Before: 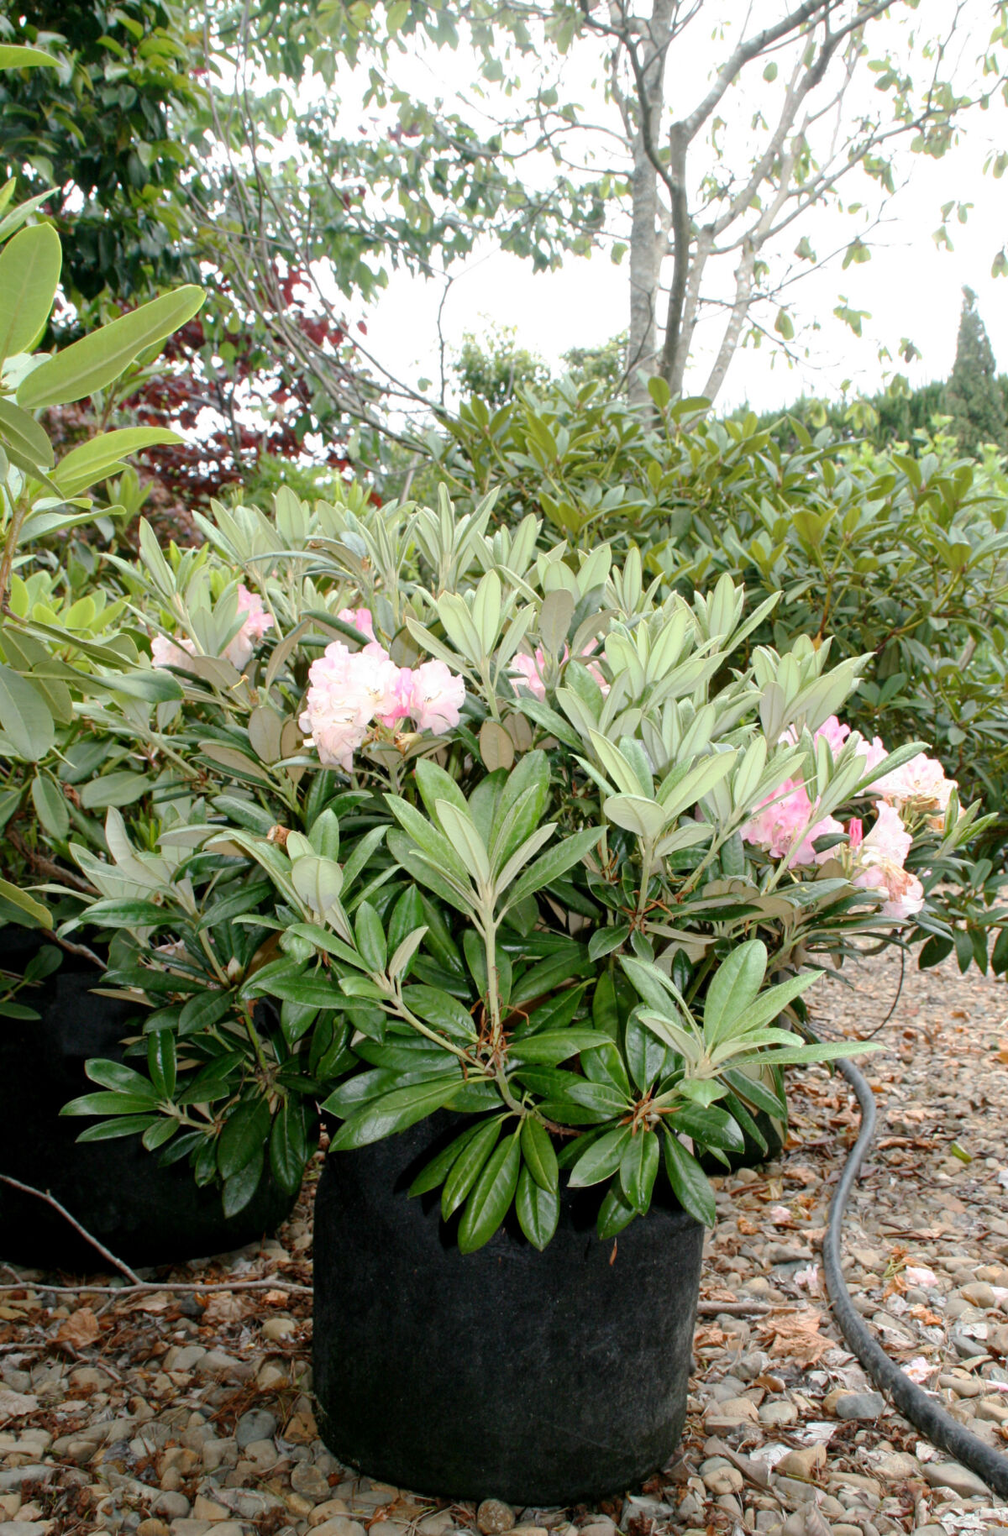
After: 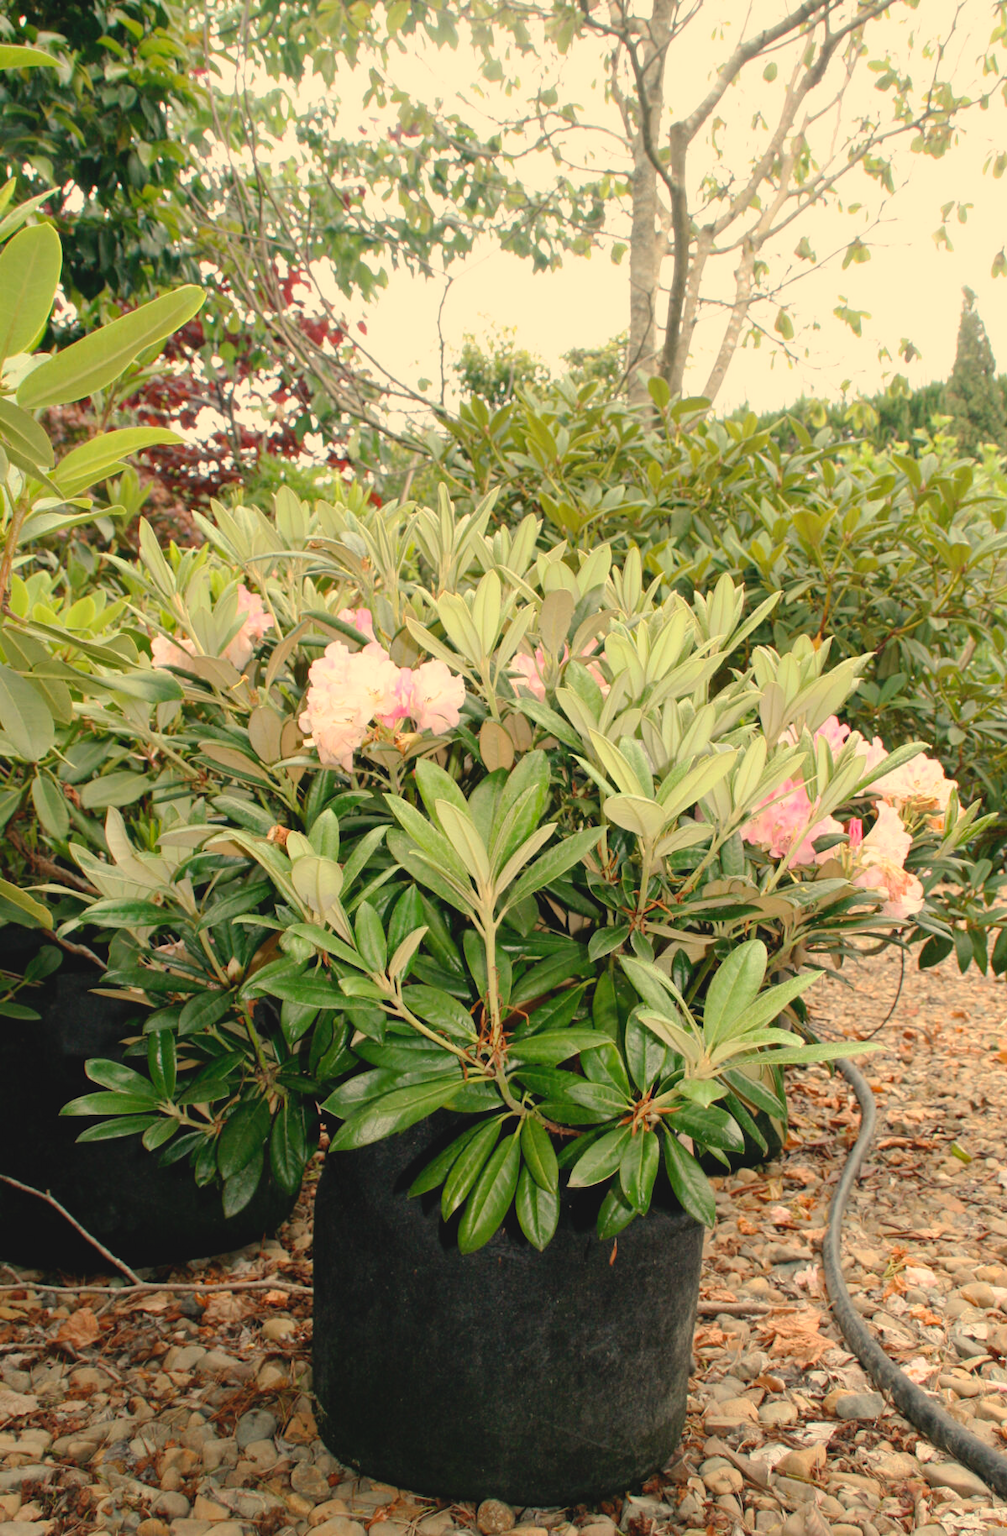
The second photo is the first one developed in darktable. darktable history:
white balance: red 1.123, blue 0.83
contrast brightness saturation: contrast -0.1, brightness 0.05, saturation 0.08
